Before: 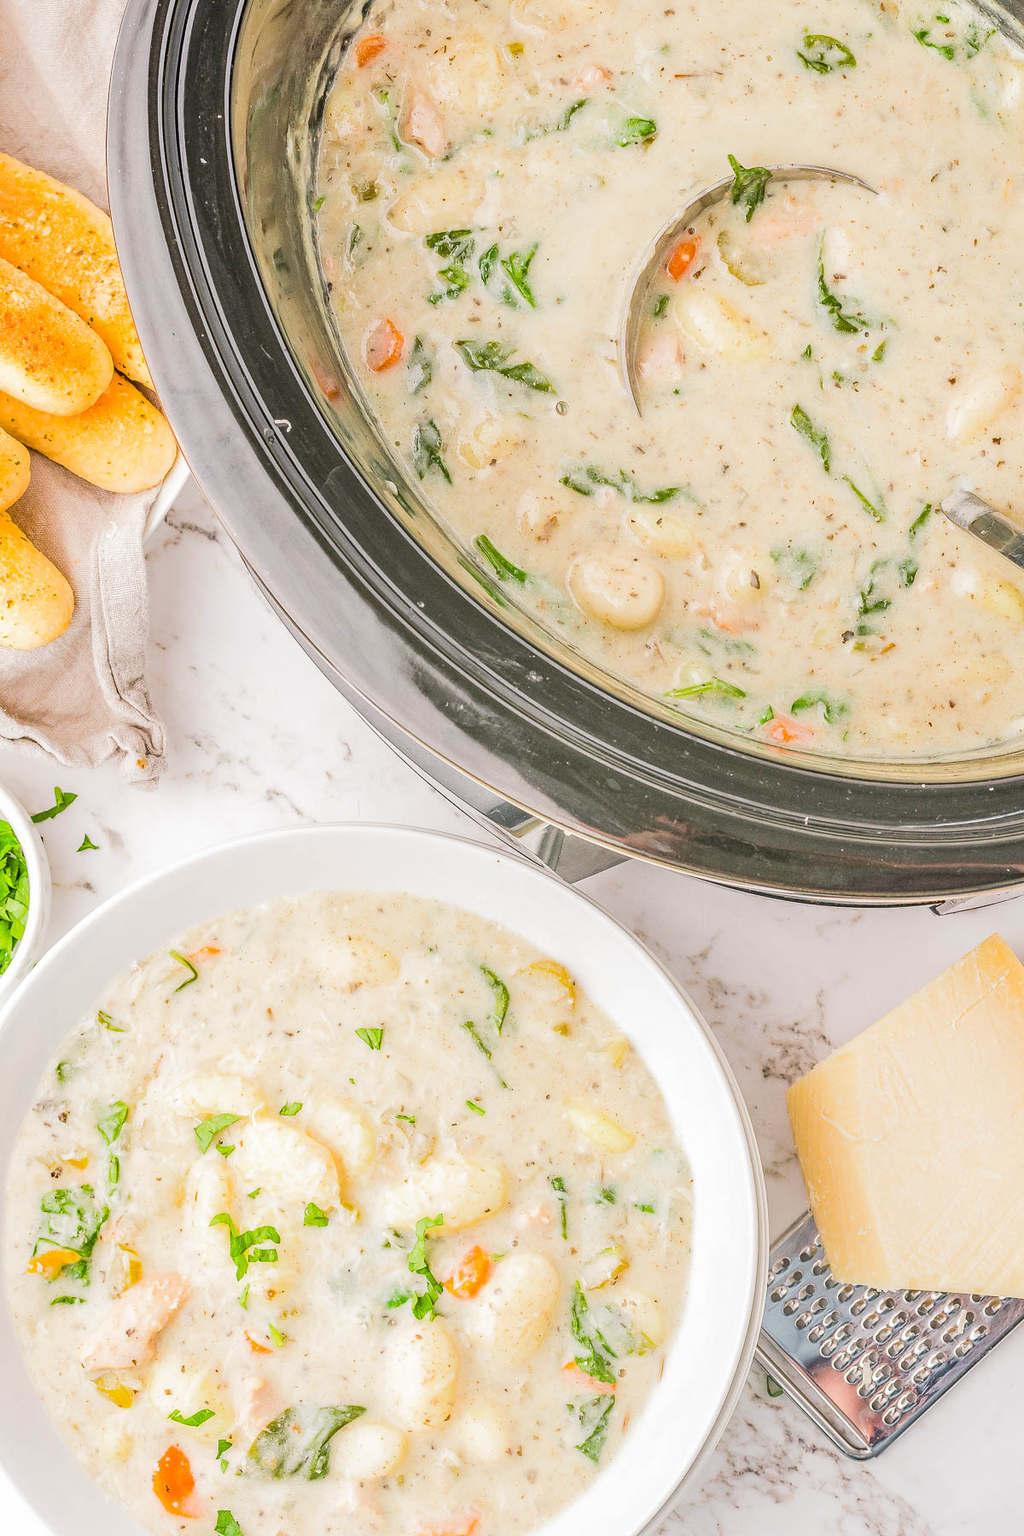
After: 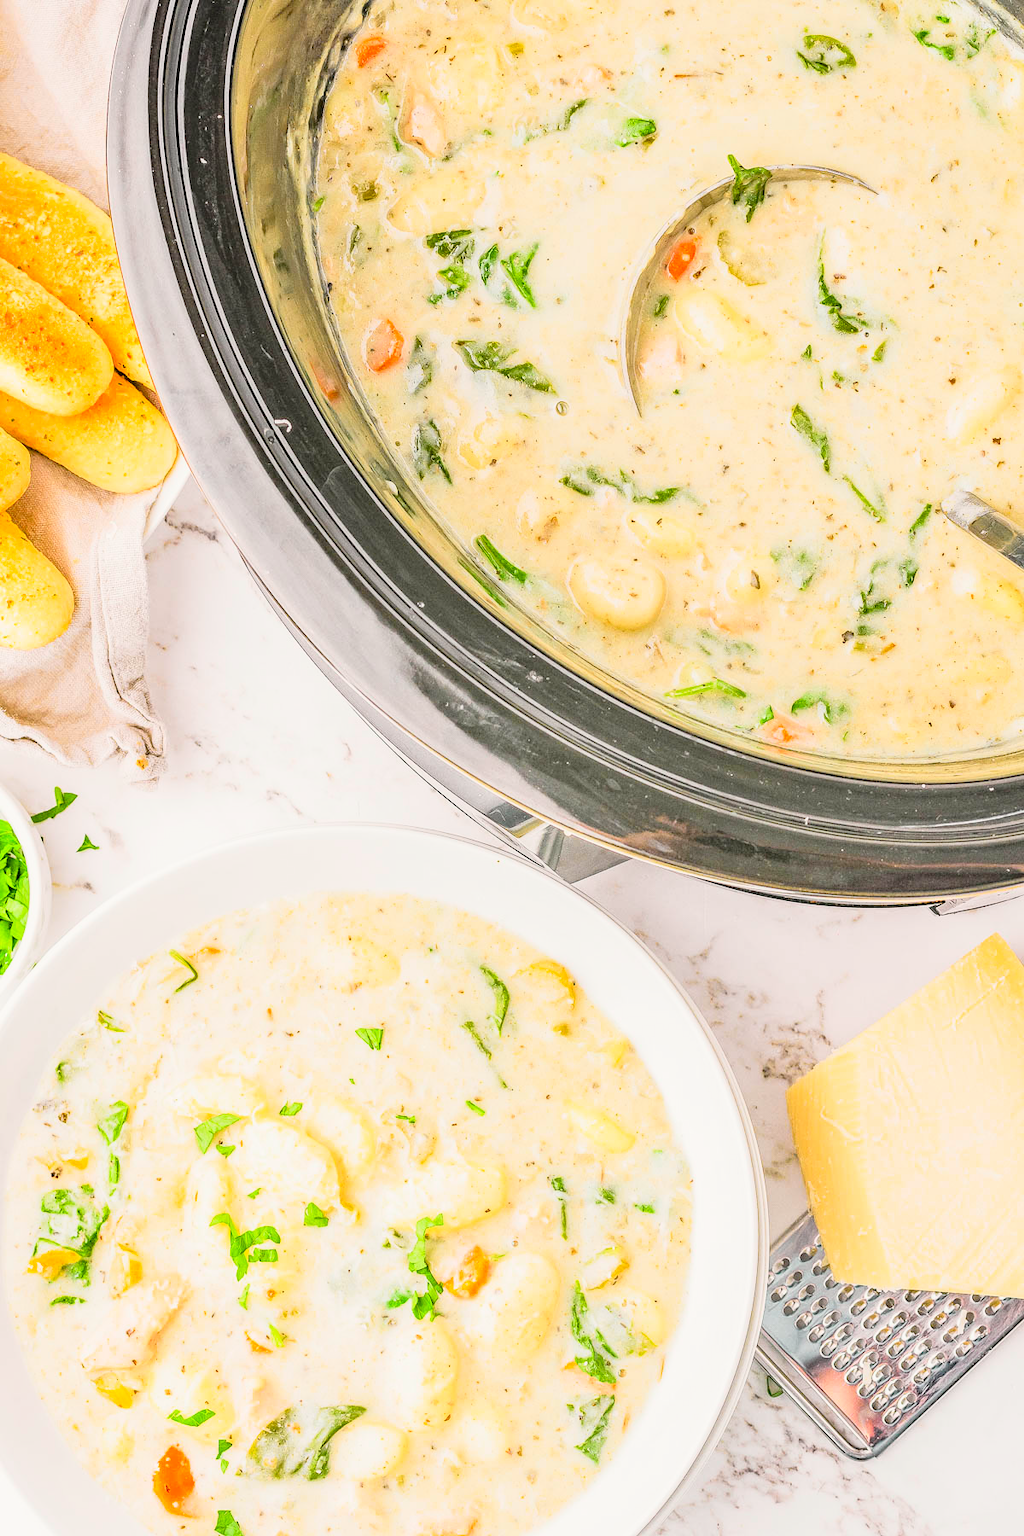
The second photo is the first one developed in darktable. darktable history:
tone curve: curves: ch0 [(0, 0.021) (0.049, 0.044) (0.157, 0.131) (0.359, 0.419) (0.469, 0.544) (0.634, 0.722) (0.839, 0.909) (0.998, 0.978)]; ch1 [(0, 0) (0.437, 0.408) (0.472, 0.47) (0.502, 0.503) (0.527, 0.53) (0.564, 0.573) (0.614, 0.654) (0.669, 0.748) (0.859, 0.899) (1, 1)]; ch2 [(0, 0) (0.33, 0.301) (0.421, 0.443) (0.487, 0.504) (0.502, 0.509) (0.535, 0.537) (0.565, 0.595) (0.608, 0.667) (1, 1)], color space Lab, independent channels, preserve colors none
